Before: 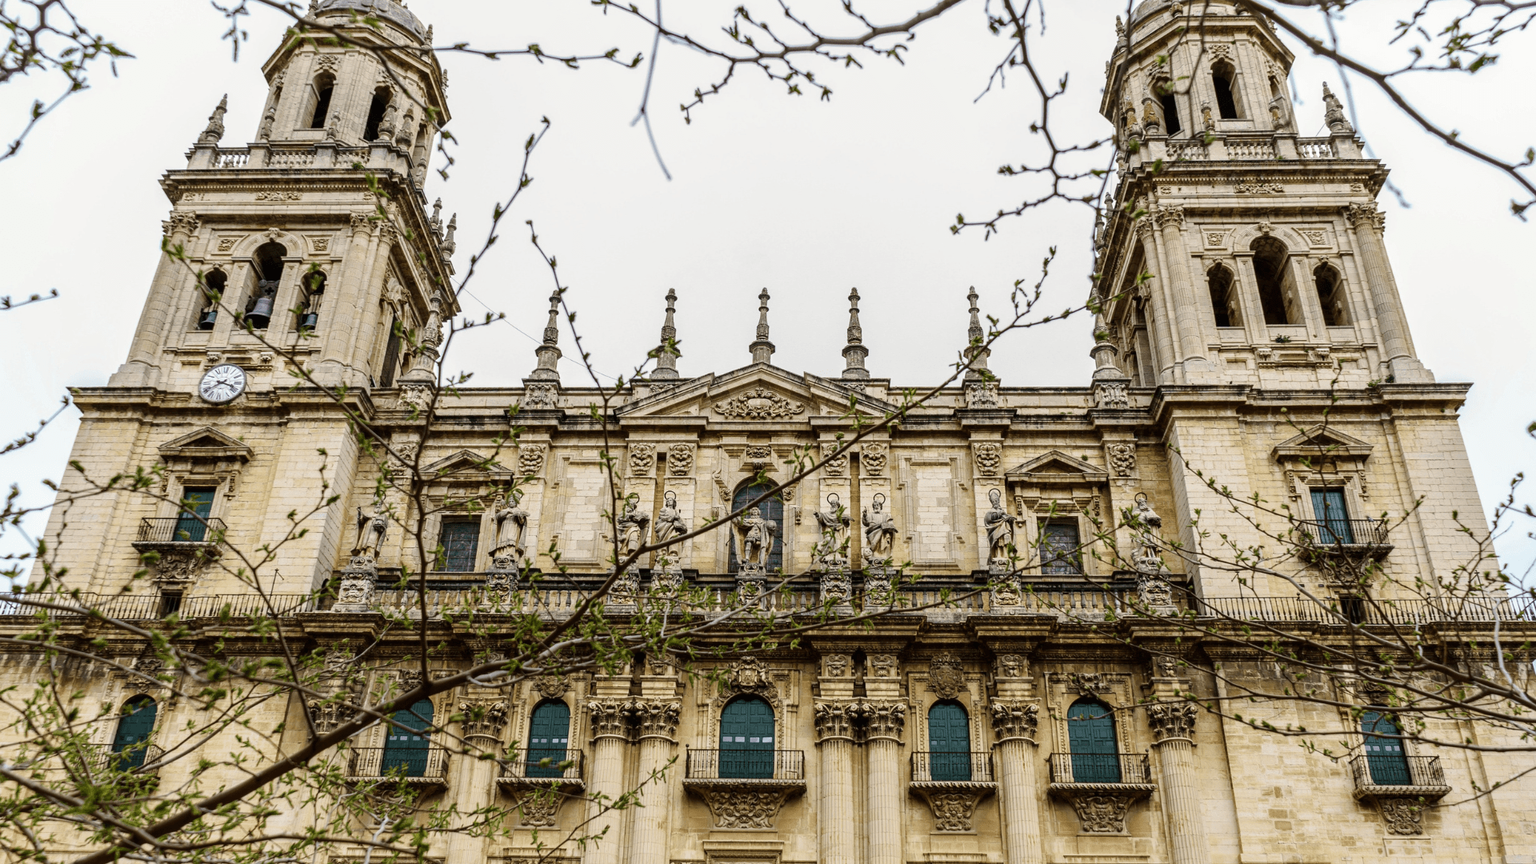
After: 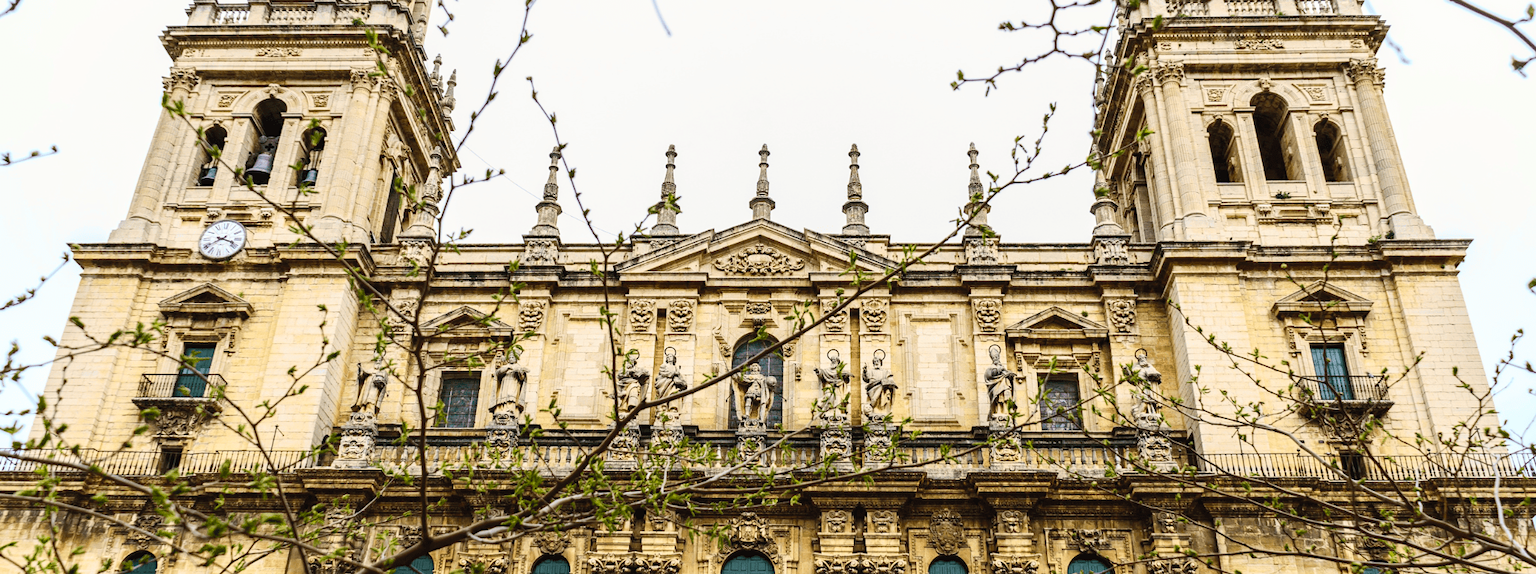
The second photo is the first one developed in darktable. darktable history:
contrast brightness saturation: contrast 0.24, brightness 0.26, saturation 0.39
crop: top 16.727%, bottom 16.727%
